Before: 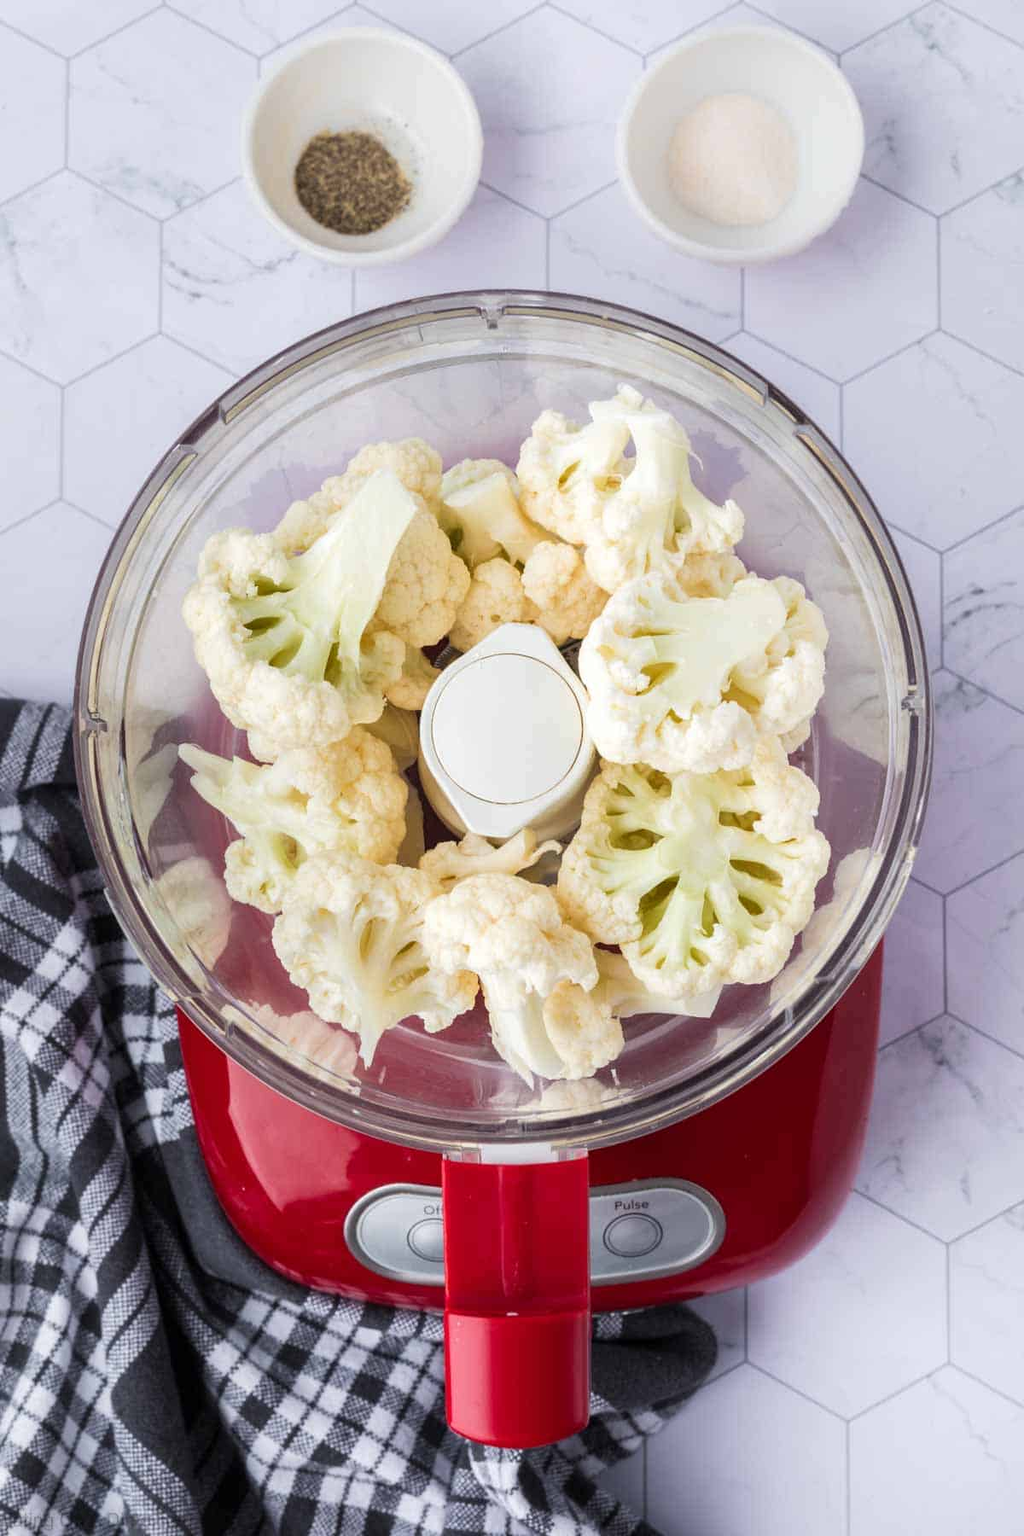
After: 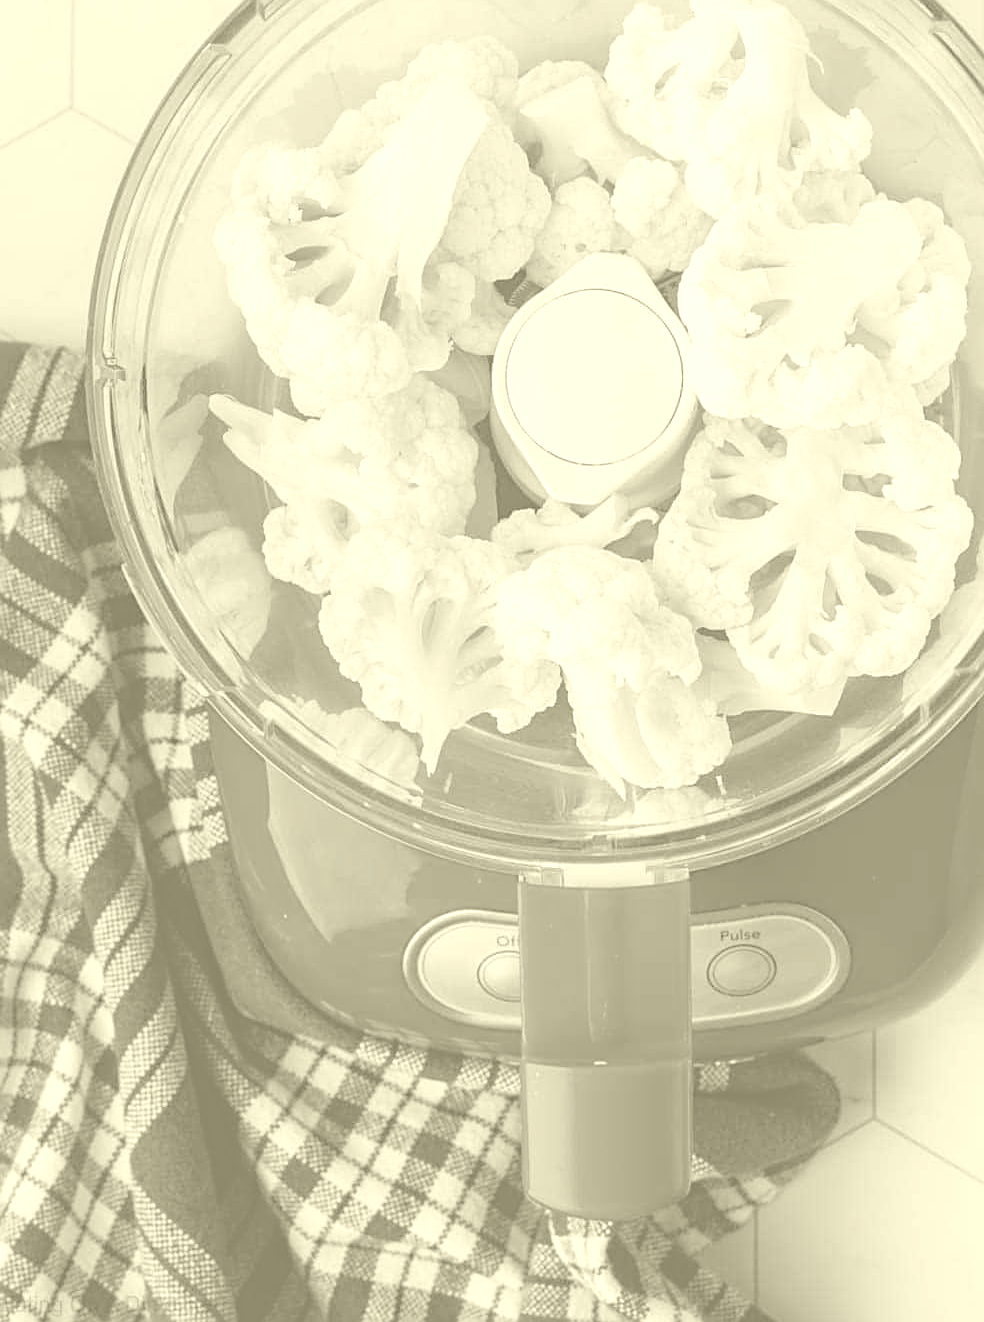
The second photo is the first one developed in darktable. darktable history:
sharpen: on, module defaults
haze removal: compatibility mode true, adaptive false
crop: top 26.531%, right 17.959%
colorize: hue 43.2°, saturation 40%, version 1
